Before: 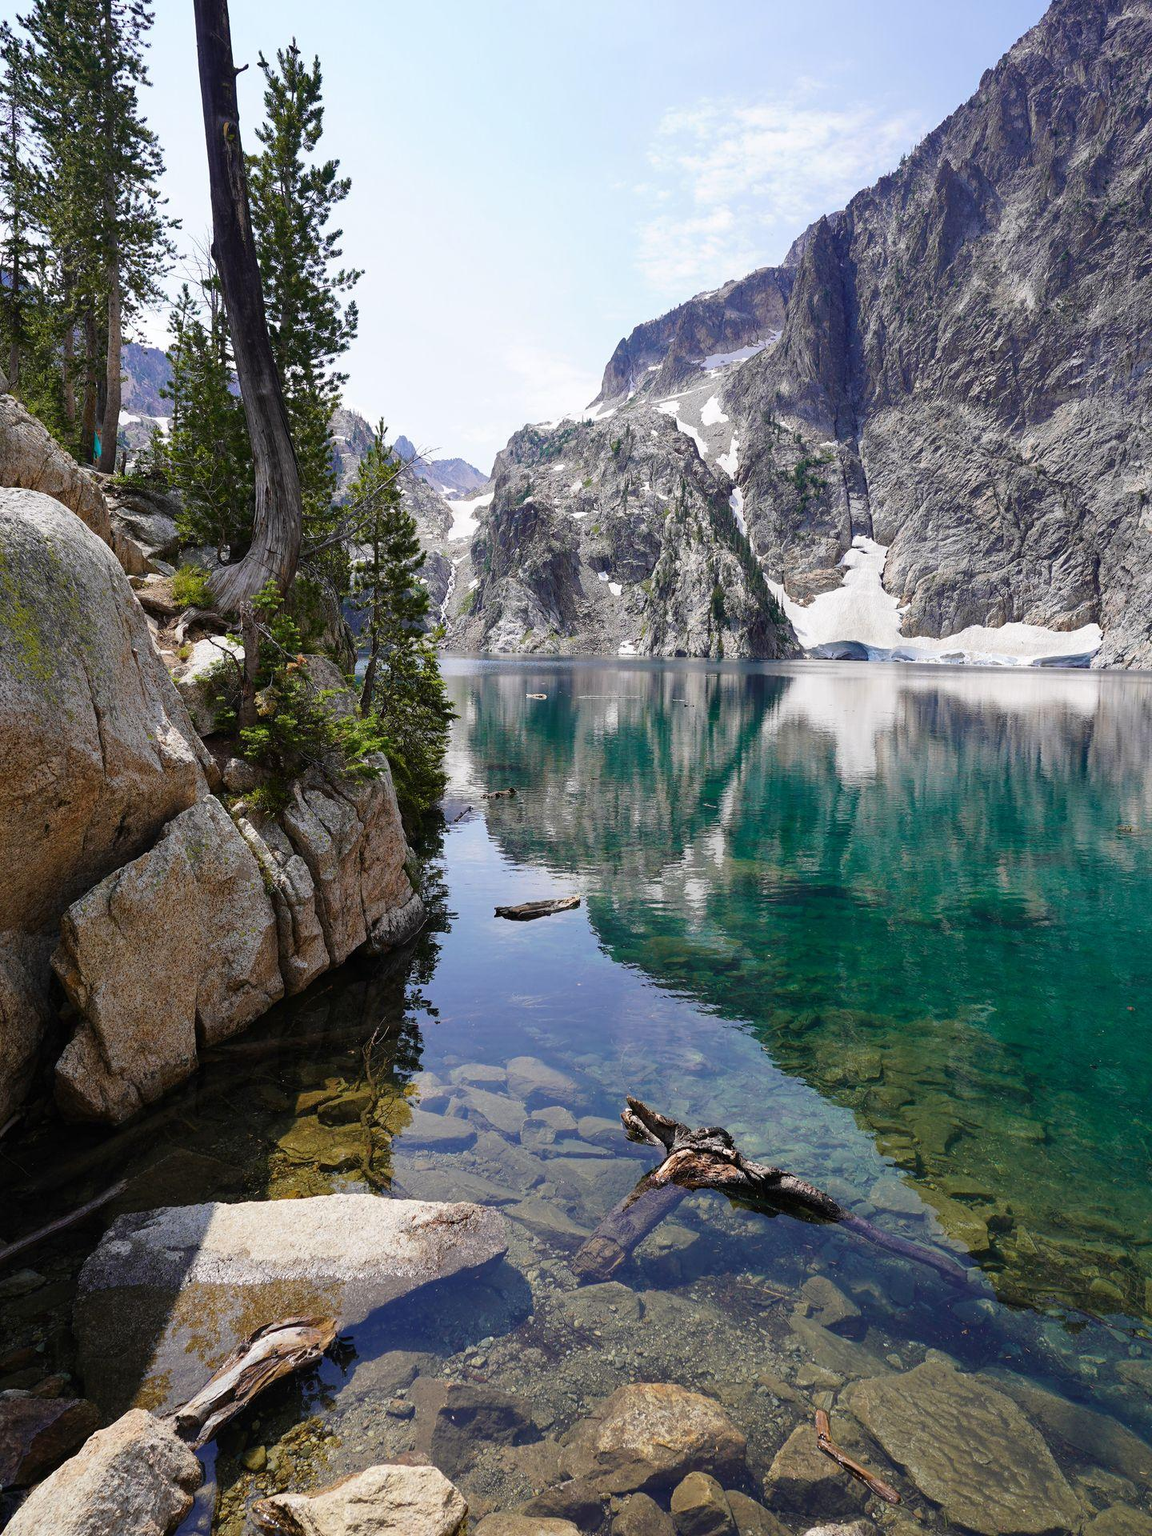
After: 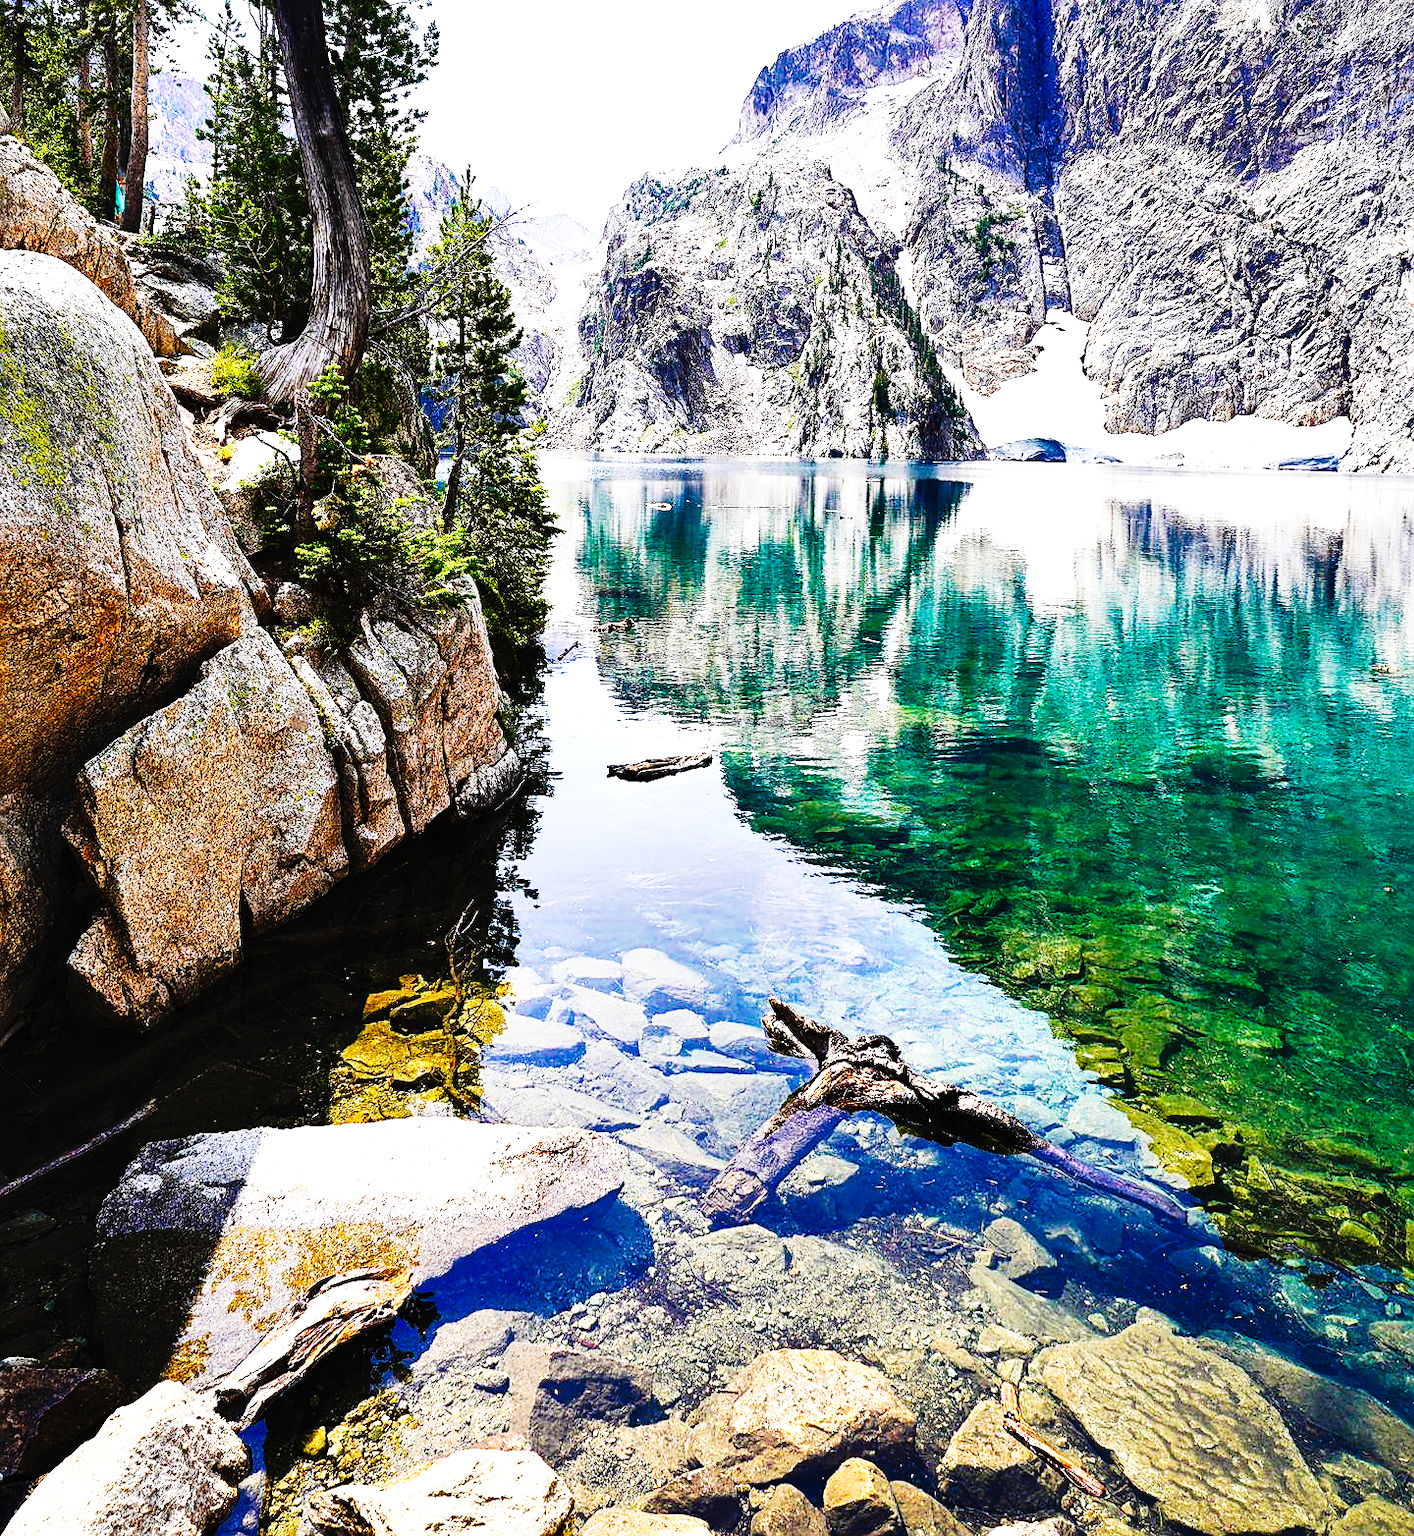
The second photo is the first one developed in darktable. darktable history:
tone equalizer: on, module defaults
tone curve: curves: ch0 [(0, 0) (0.003, 0.005) (0.011, 0.008) (0.025, 0.01) (0.044, 0.014) (0.069, 0.017) (0.1, 0.022) (0.136, 0.028) (0.177, 0.037) (0.224, 0.049) (0.277, 0.091) (0.335, 0.168) (0.399, 0.292) (0.468, 0.463) (0.543, 0.637) (0.623, 0.792) (0.709, 0.903) (0.801, 0.963) (0.898, 0.985) (1, 1)], preserve colors none
shadows and highlights: soften with gaussian
crop and rotate: top 18.507%
exposure: black level correction 0, exposure 1.1 EV, compensate highlight preservation false
sharpen: on, module defaults
